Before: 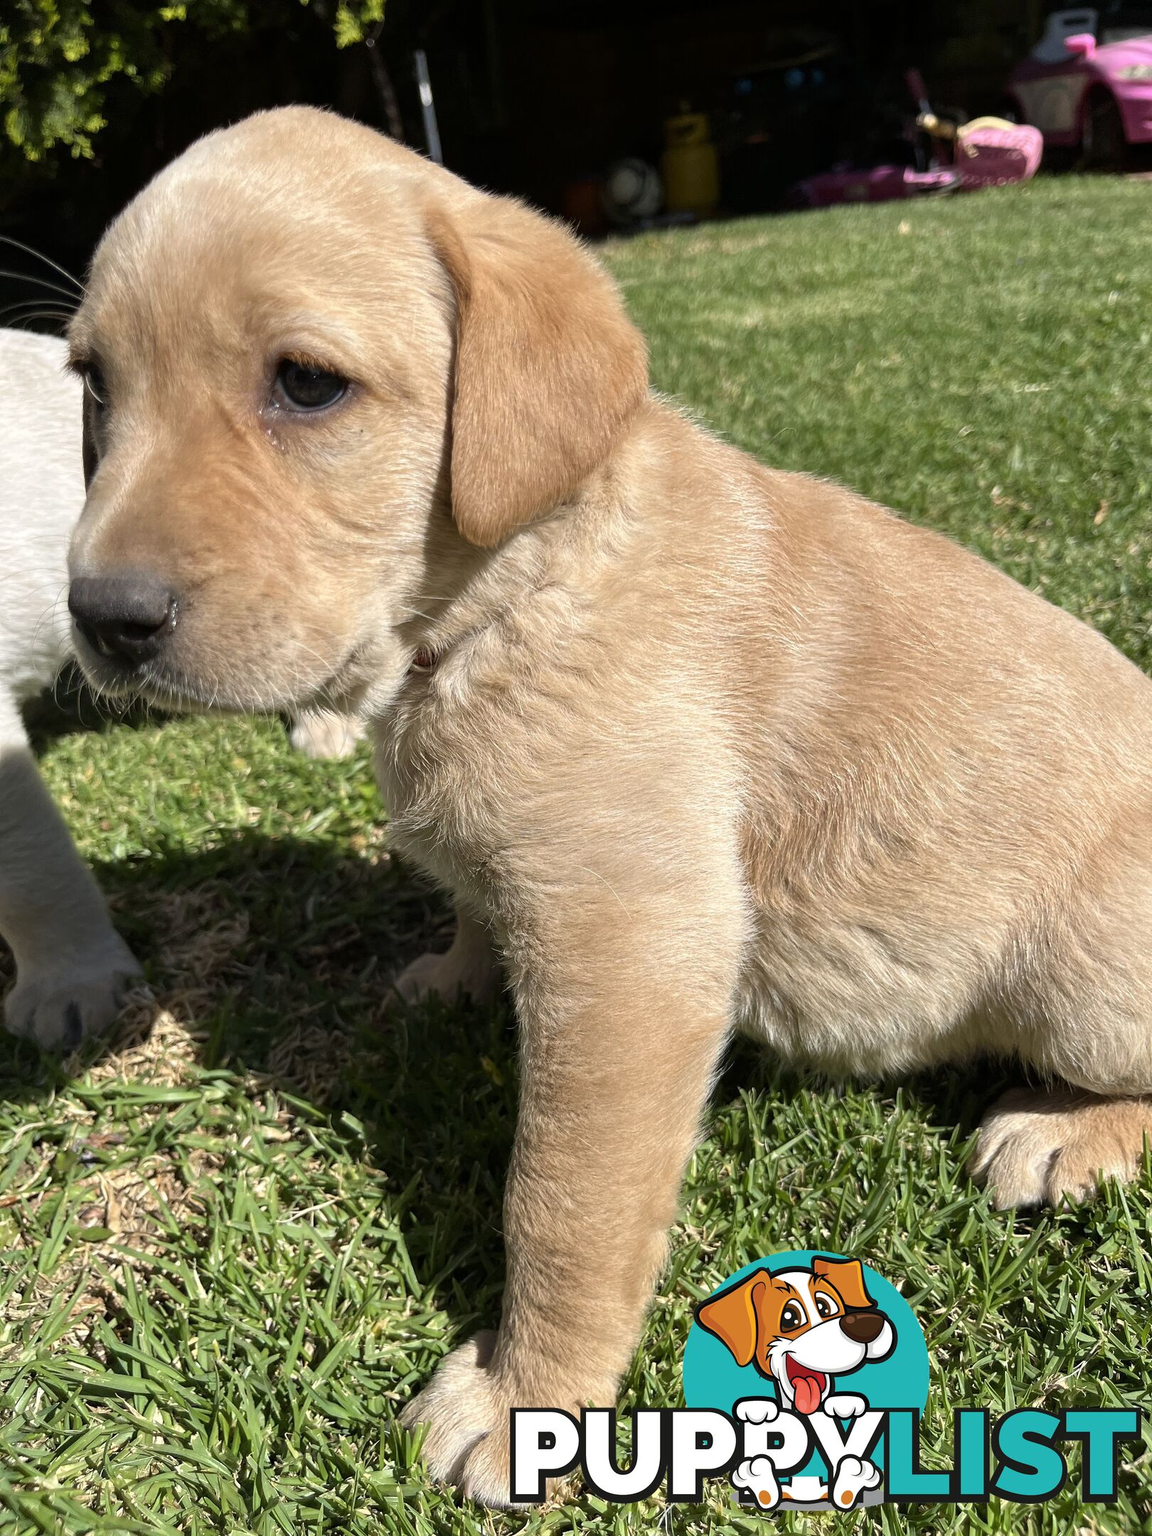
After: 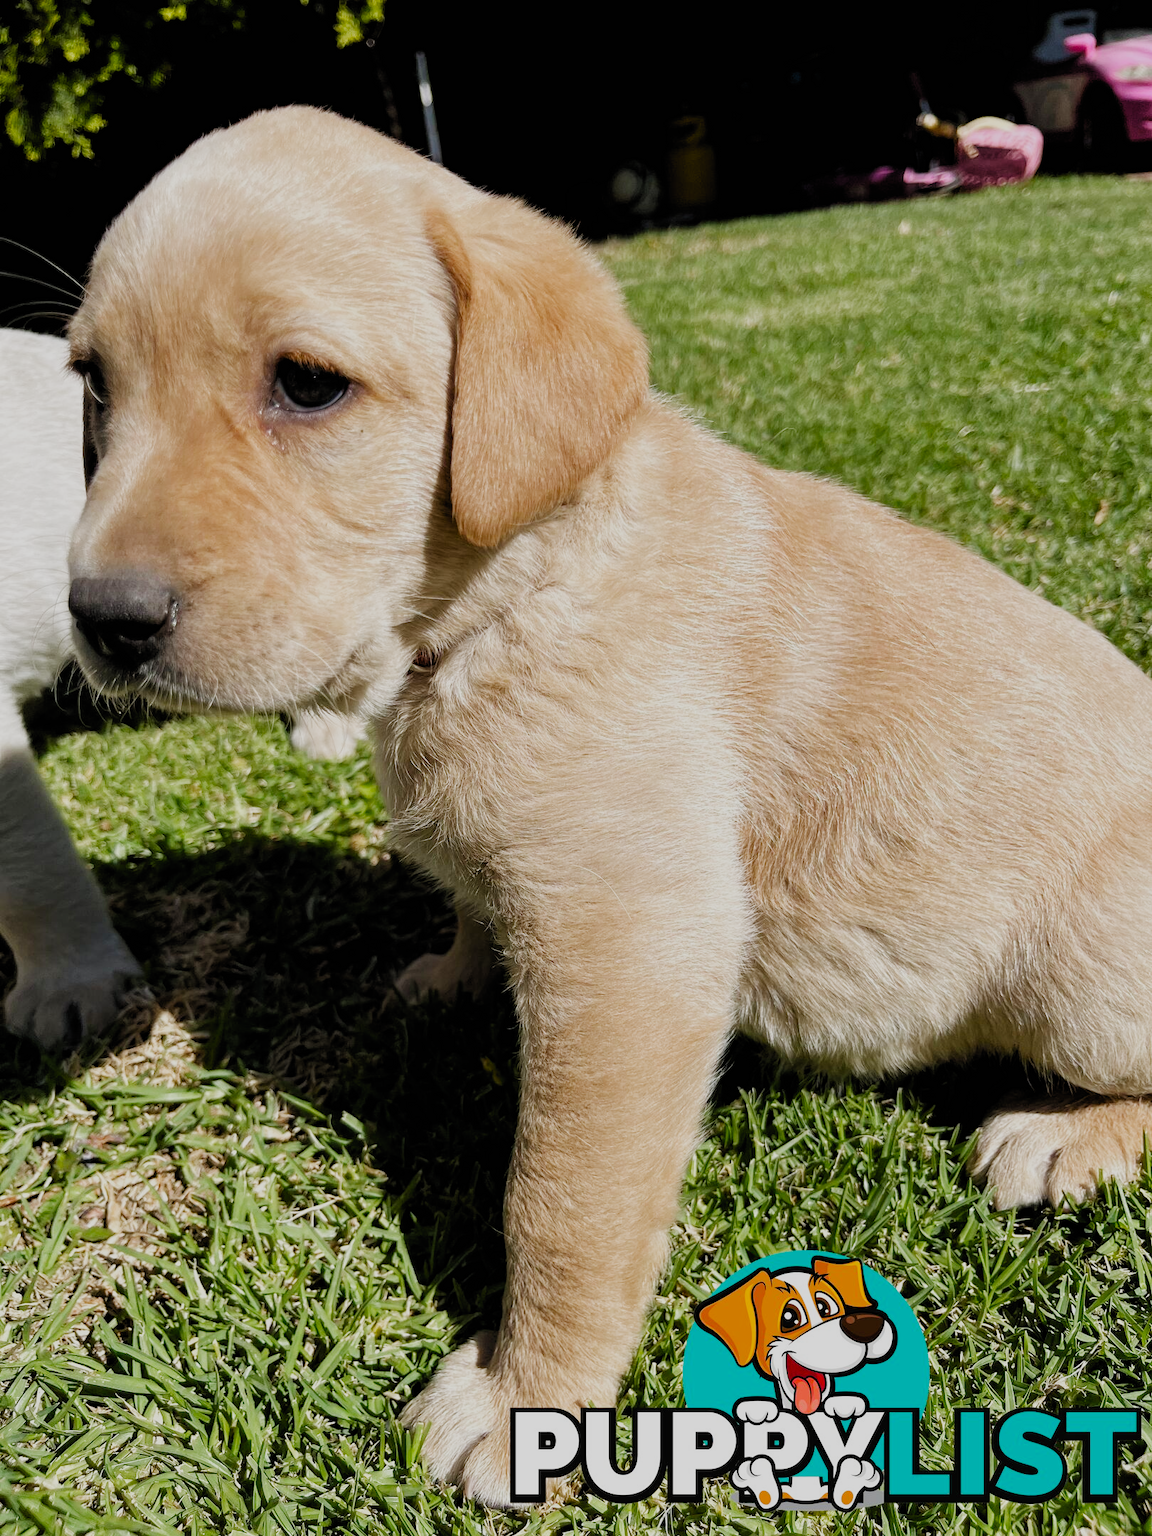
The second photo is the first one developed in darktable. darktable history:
filmic rgb: black relative exposure -5.14 EV, white relative exposure 3.96 EV, hardness 2.89, contrast 1.097, preserve chrominance no, color science v5 (2021), contrast in shadows safe, contrast in highlights safe
